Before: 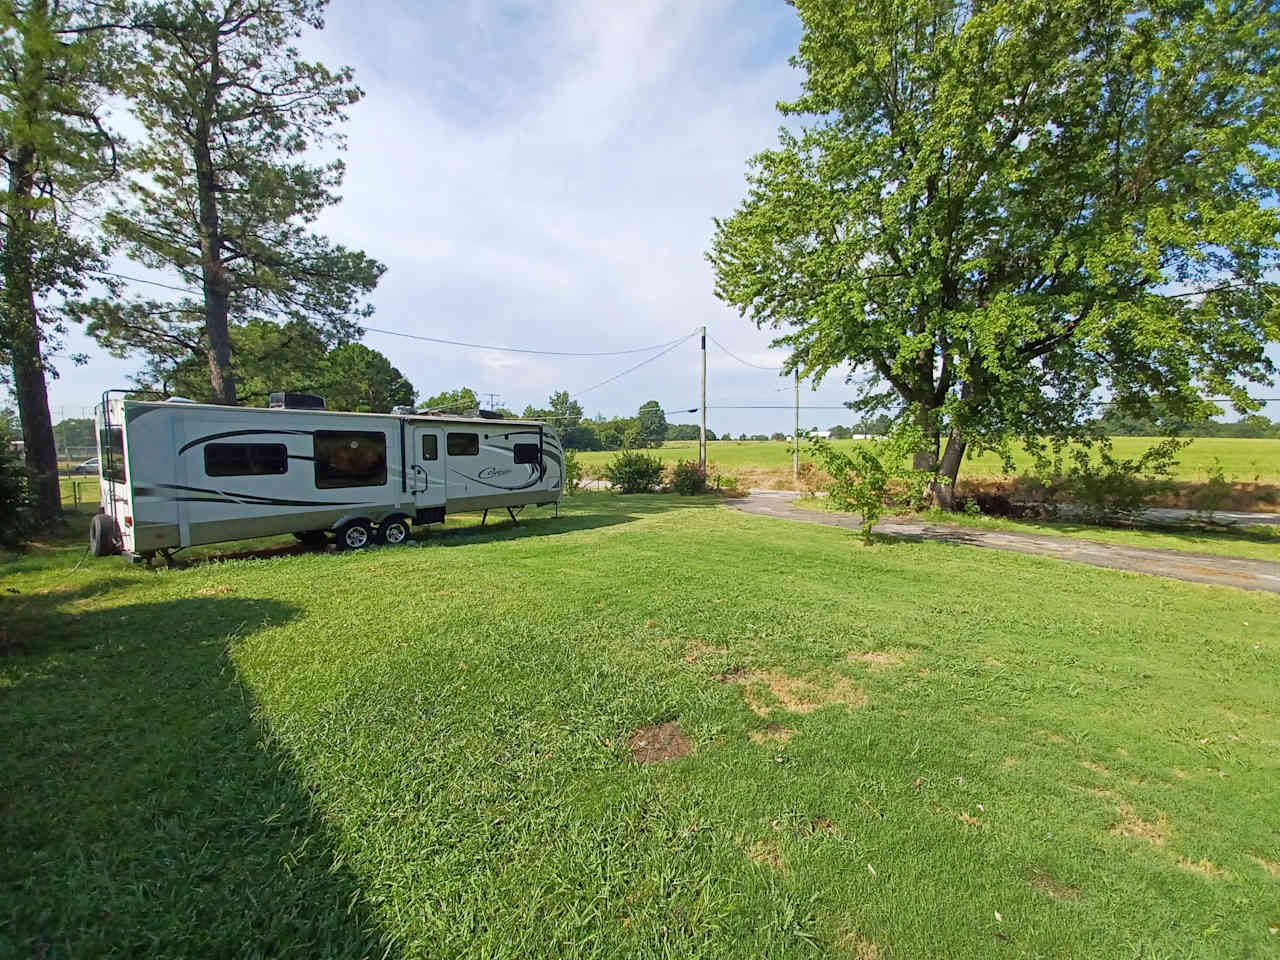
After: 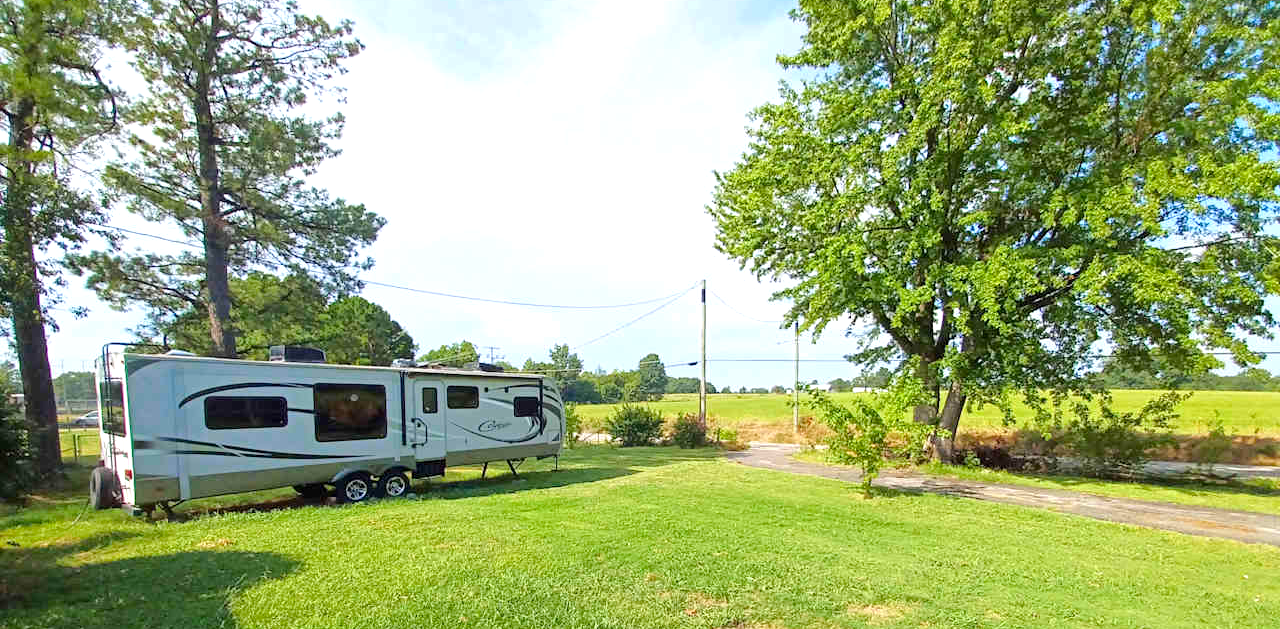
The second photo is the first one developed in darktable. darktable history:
exposure: black level correction 0.001, exposure 0.499 EV, compensate highlight preservation false
color balance rgb: linear chroma grading › global chroma 0.73%, perceptual saturation grading › global saturation 0.967%, perceptual brilliance grading › mid-tones 10.905%, perceptual brilliance grading › shadows 15.079%, global vibrance 20%
color zones: curves: ch0 [(0.068, 0.464) (0.25, 0.5) (0.48, 0.508) (0.75, 0.536) (0.886, 0.476) (0.967, 0.456)]; ch1 [(0.066, 0.456) (0.25, 0.5) (0.616, 0.508) (0.746, 0.56) (0.934, 0.444)]
crop and rotate: top 4.958%, bottom 29.448%
